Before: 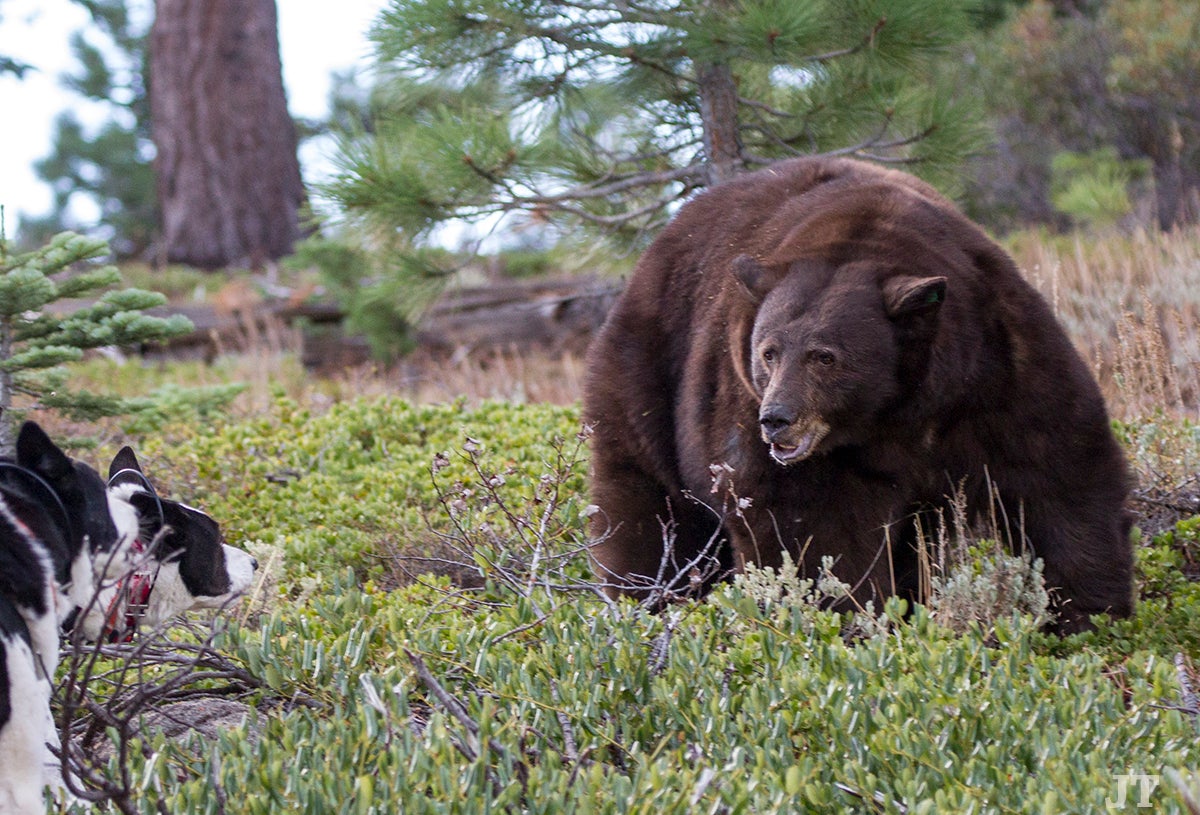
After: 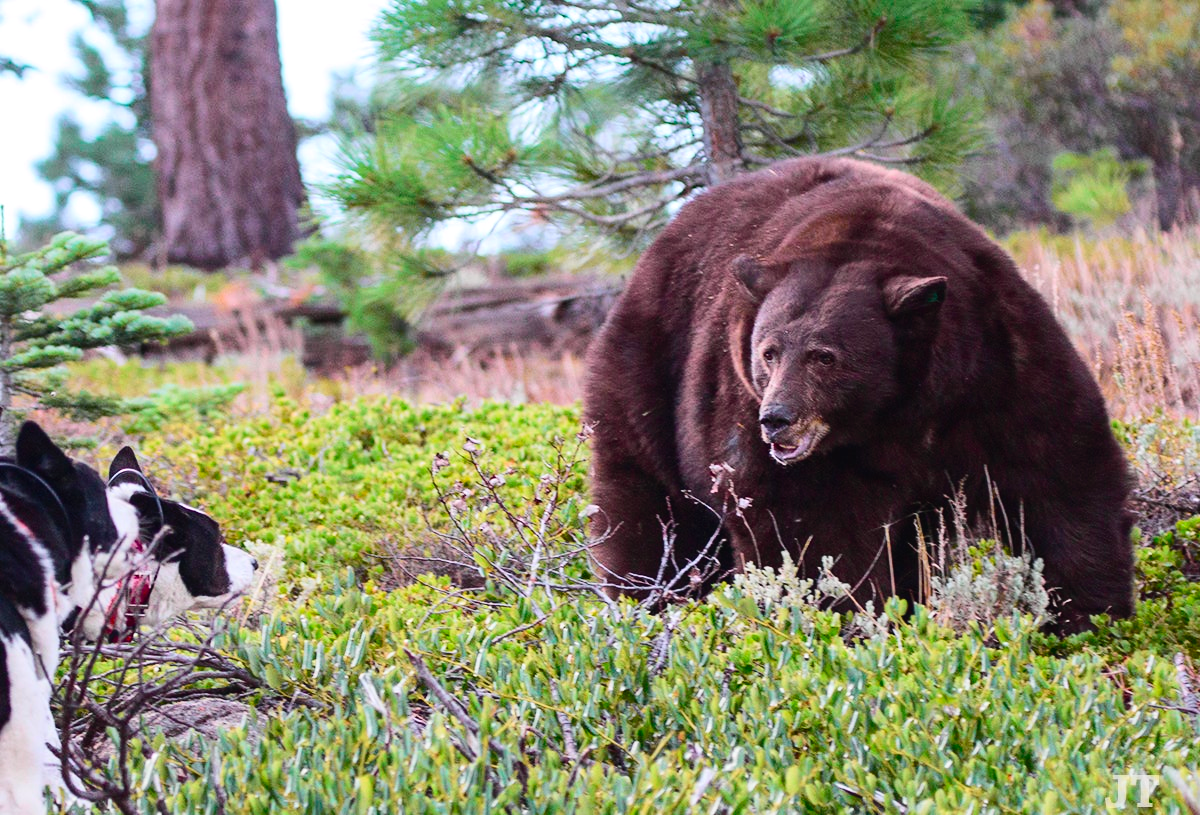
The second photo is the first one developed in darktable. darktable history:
tone curve: curves: ch0 [(0, 0.023) (0.103, 0.087) (0.295, 0.297) (0.445, 0.531) (0.553, 0.665) (0.735, 0.843) (0.994, 1)]; ch1 [(0, 0) (0.427, 0.346) (0.456, 0.426) (0.484, 0.483) (0.509, 0.514) (0.535, 0.56) (0.581, 0.632) (0.646, 0.715) (1, 1)]; ch2 [(0, 0) (0.369, 0.388) (0.449, 0.431) (0.501, 0.495) (0.533, 0.518) (0.572, 0.612) (0.677, 0.752) (1, 1)], color space Lab, independent channels, preserve colors none
